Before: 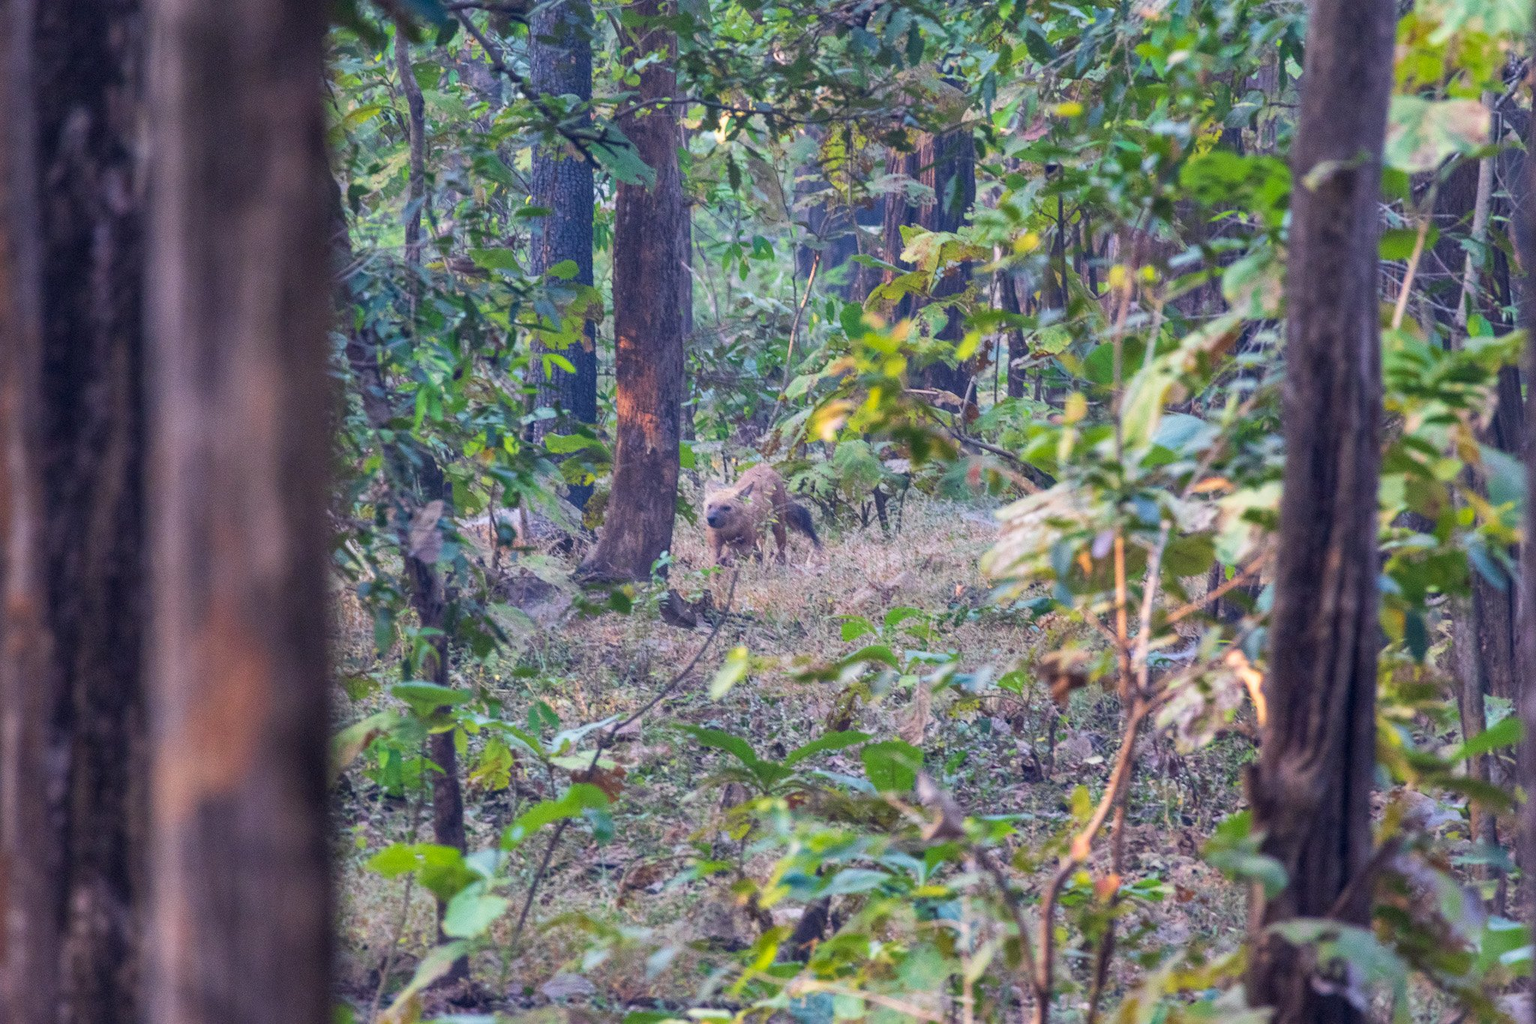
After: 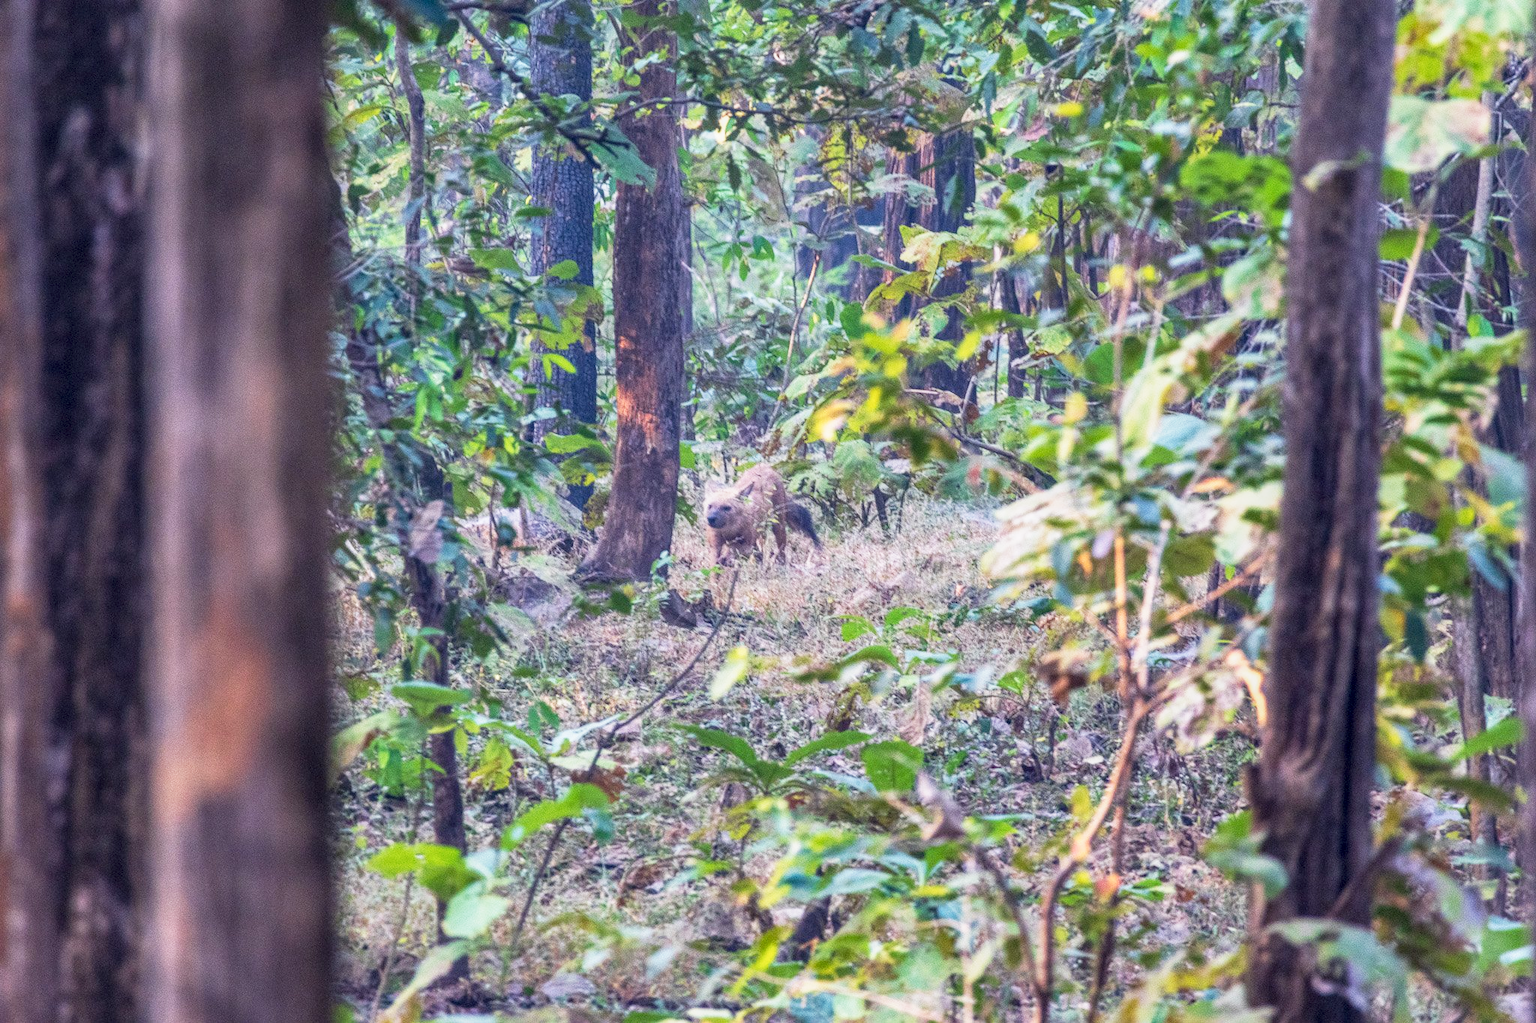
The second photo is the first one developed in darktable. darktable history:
base curve: curves: ch0 [(0, 0) (0.088, 0.125) (0.176, 0.251) (0.354, 0.501) (0.613, 0.749) (1, 0.877)], preserve colors none
local contrast: on, module defaults
